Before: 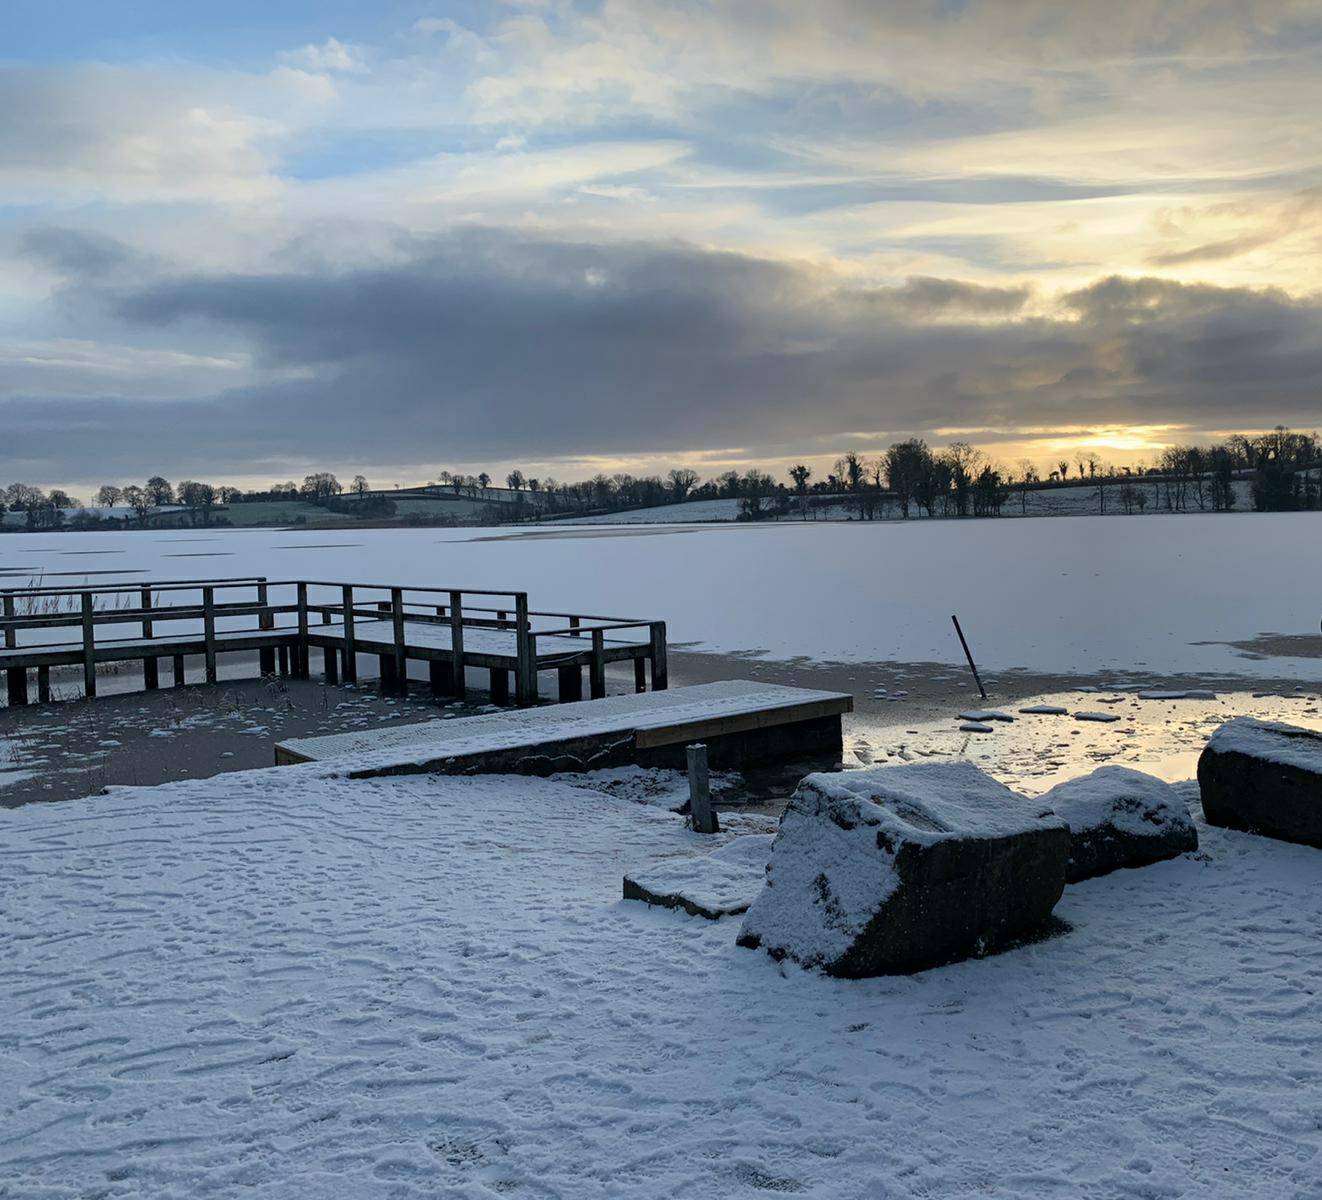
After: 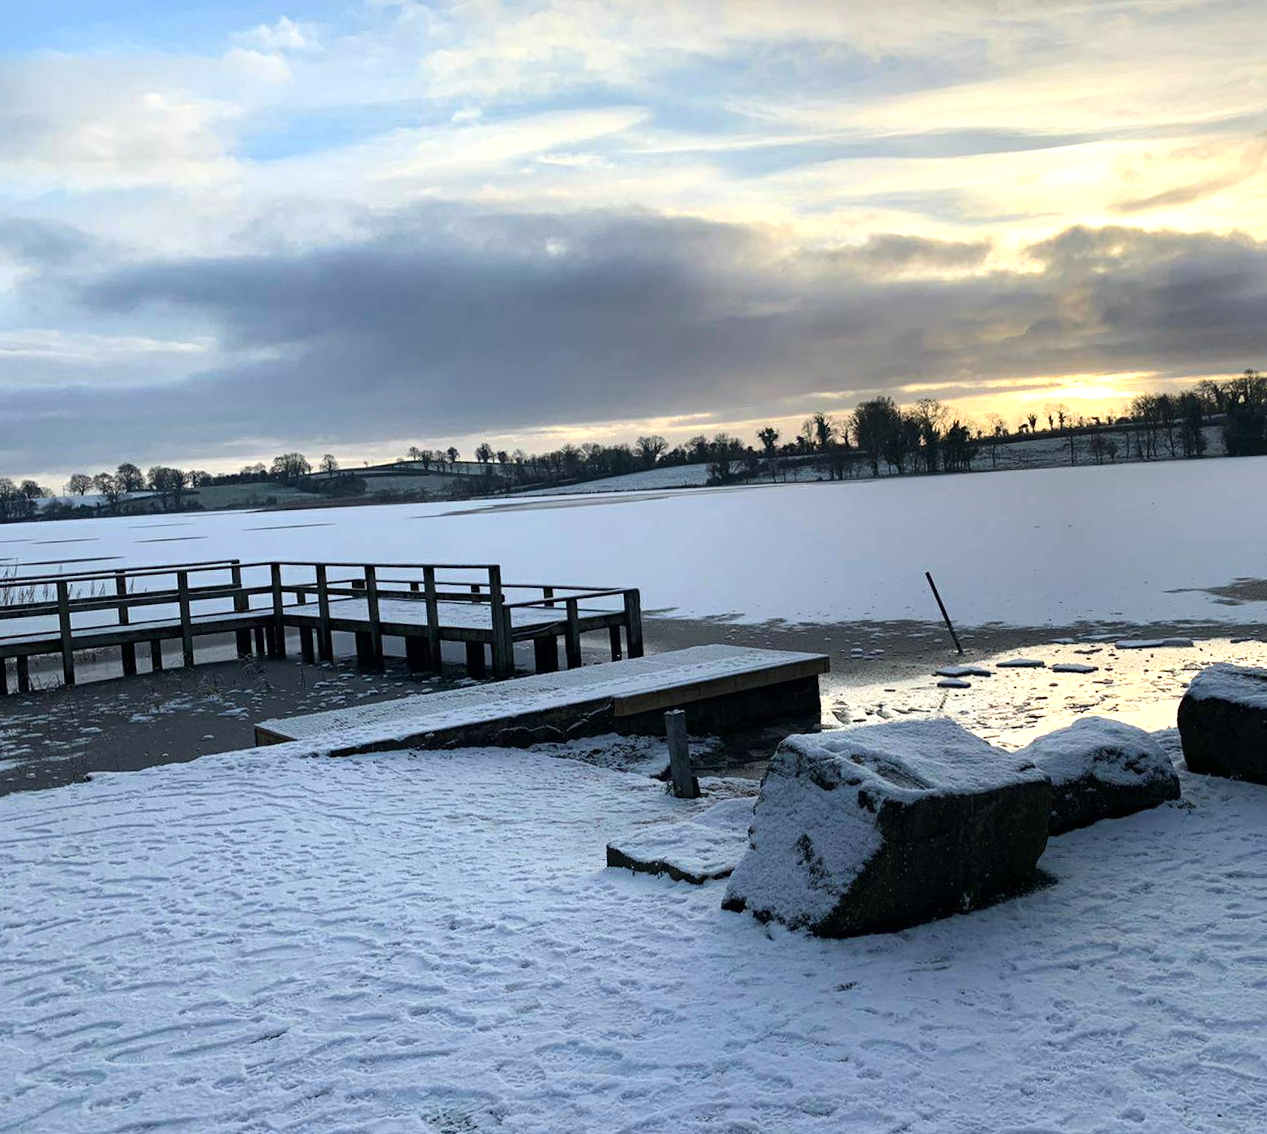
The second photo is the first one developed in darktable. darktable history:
rotate and perspective: rotation -2.12°, lens shift (vertical) 0.009, lens shift (horizontal) -0.008, automatic cropping original format, crop left 0.036, crop right 0.964, crop top 0.05, crop bottom 0.959
exposure: exposure -0.05 EV
tone equalizer: -8 EV 0.001 EV, -7 EV -0.002 EV, -6 EV 0.002 EV, -5 EV -0.03 EV, -4 EV -0.116 EV, -3 EV -0.169 EV, -2 EV 0.24 EV, -1 EV 0.702 EV, +0 EV 0.493 EV
